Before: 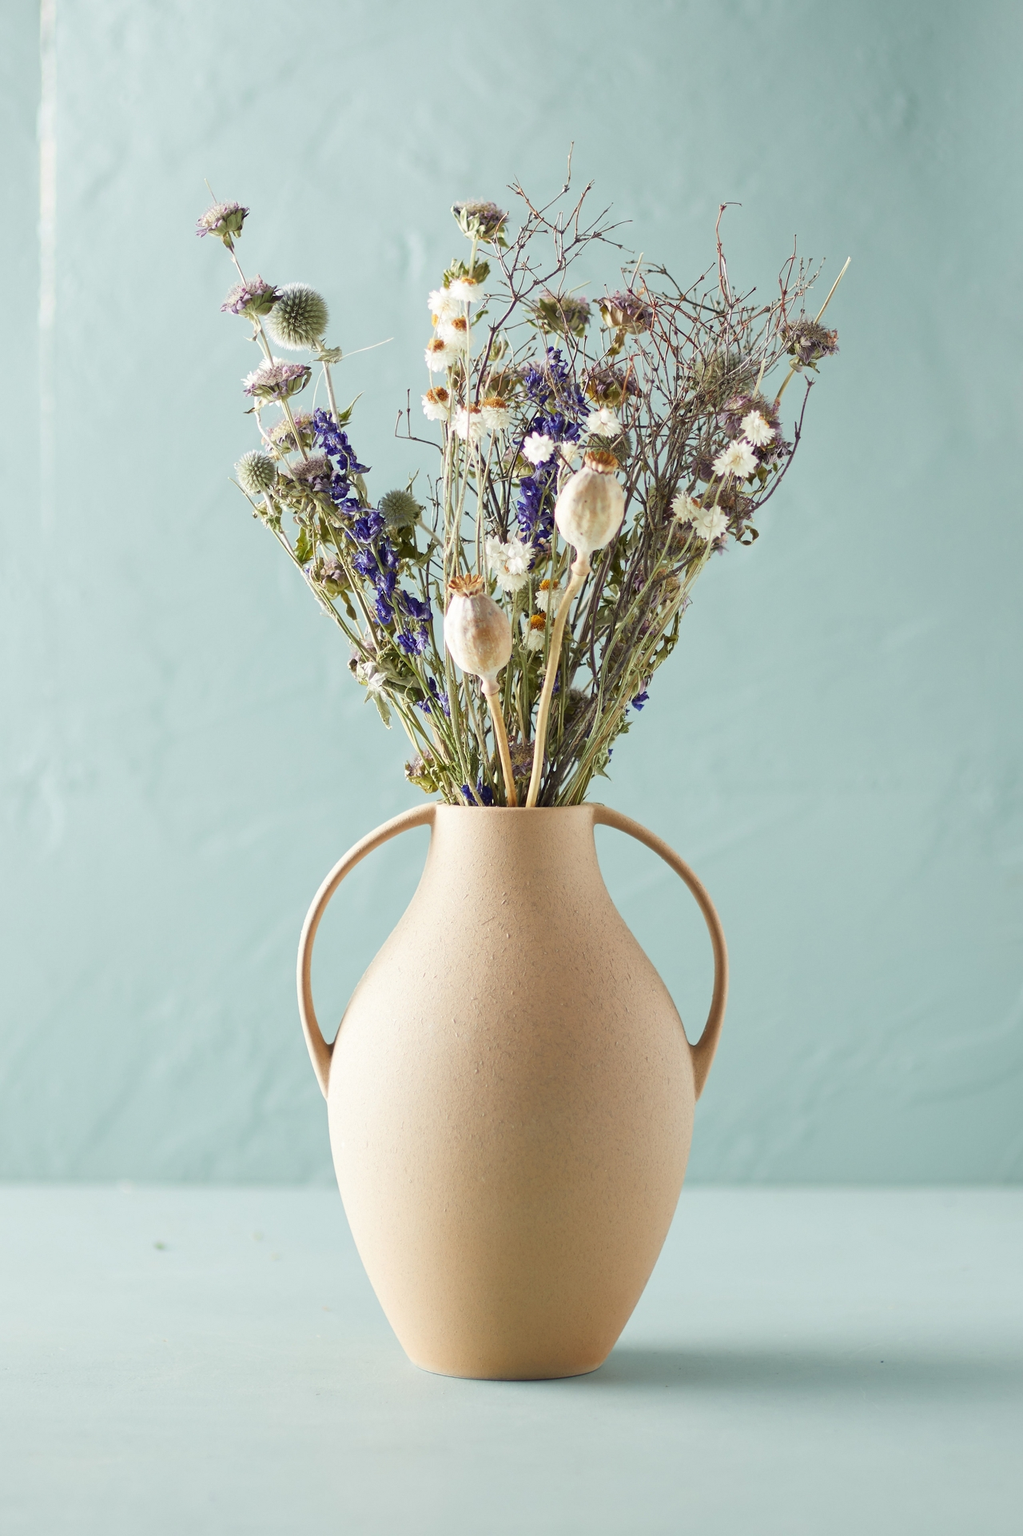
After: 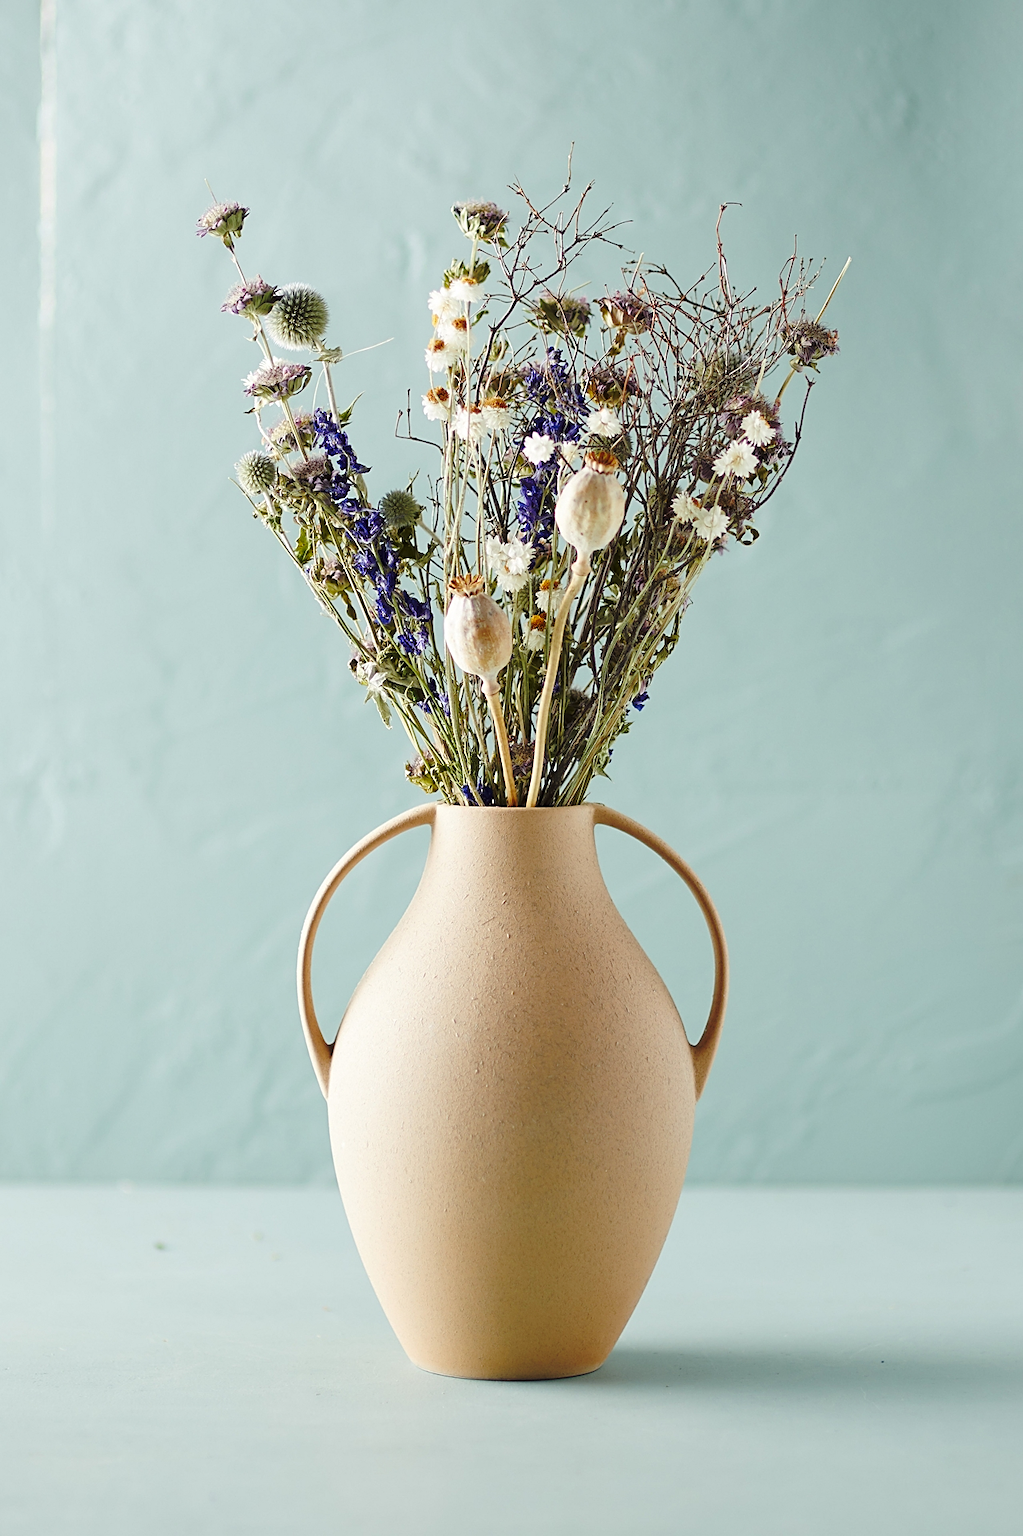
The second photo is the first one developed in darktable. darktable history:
sharpen: on, module defaults
base curve: curves: ch0 [(0, 0) (0.073, 0.04) (0.157, 0.139) (0.492, 0.492) (0.758, 0.758) (1, 1)], preserve colors none
